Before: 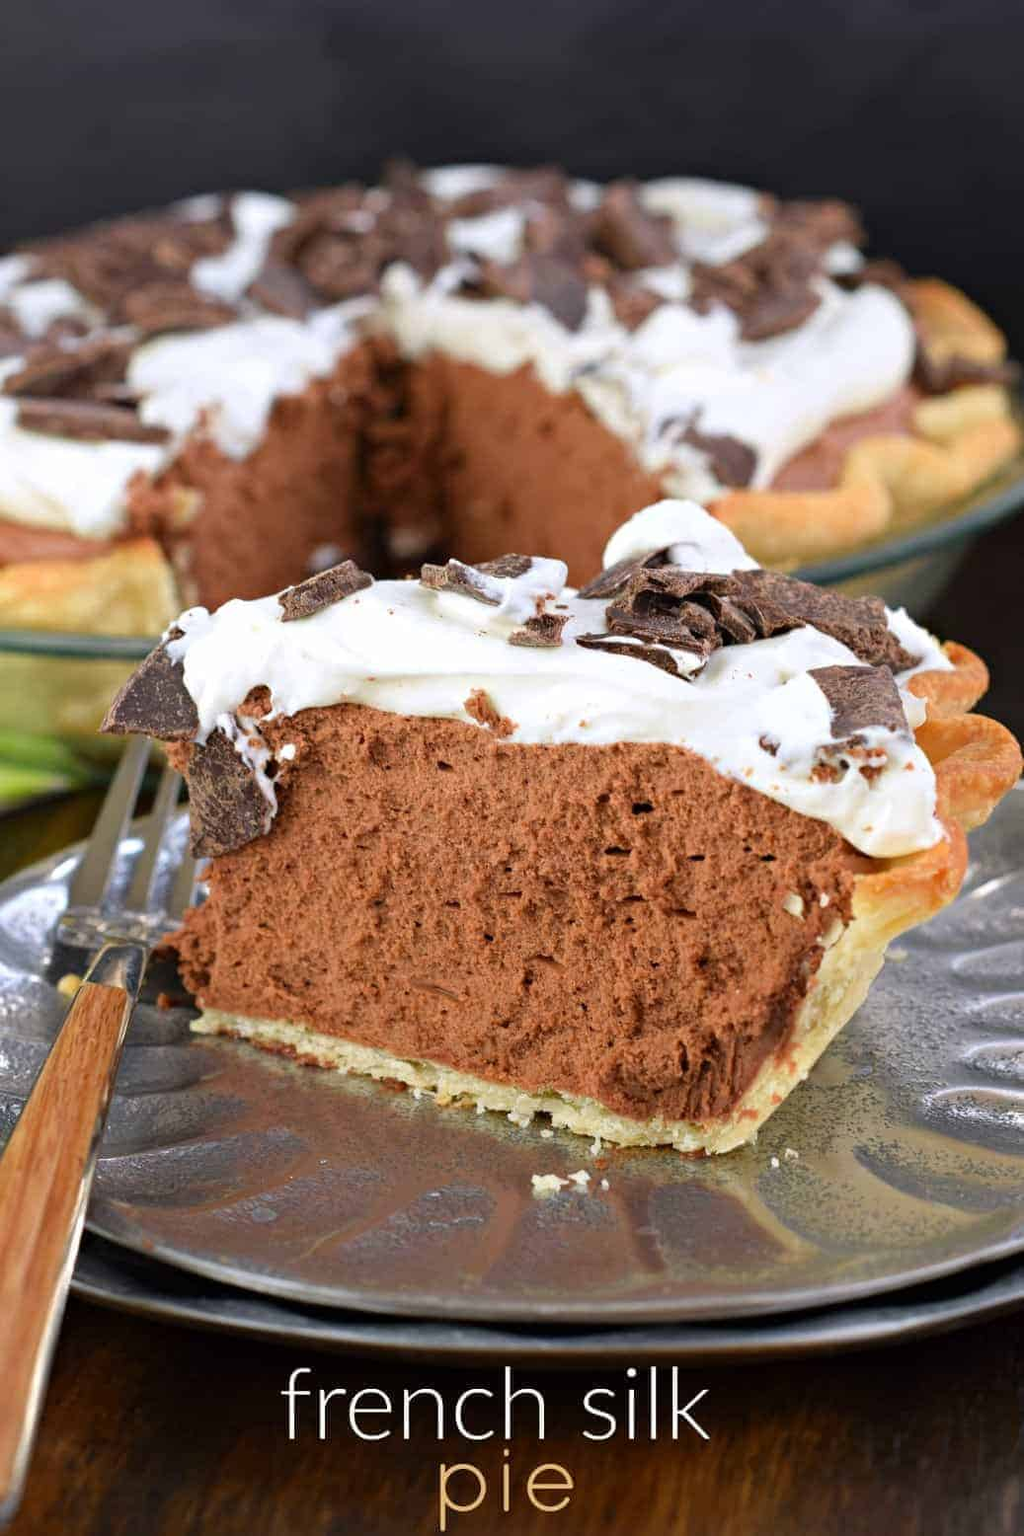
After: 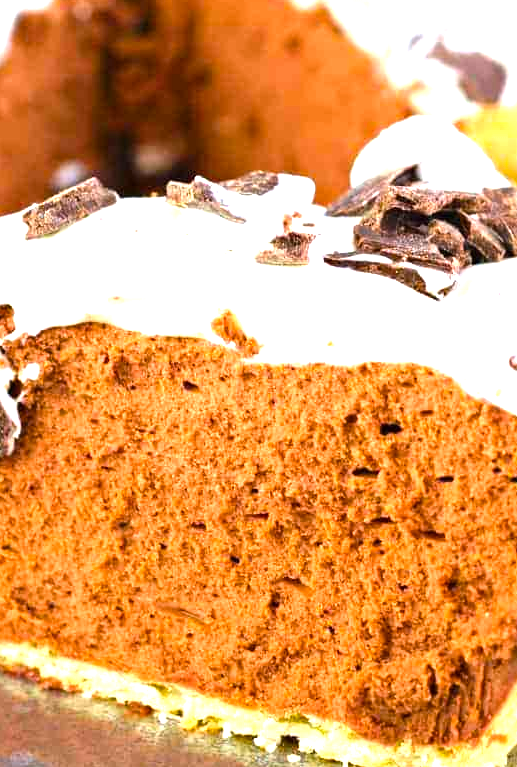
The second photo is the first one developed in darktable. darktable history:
color balance rgb: power › luminance -3.777%, power › hue 144.06°, highlights gain › luminance 17.836%, perceptual saturation grading › global saturation 29.88%, global vibrance 14.526%
exposure: black level correction 0, exposure 1.17 EV, compensate exposure bias true, compensate highlight preservation false
crop: left 25.143%, top 25.103%, right 24.917%, bottom 25.562%
